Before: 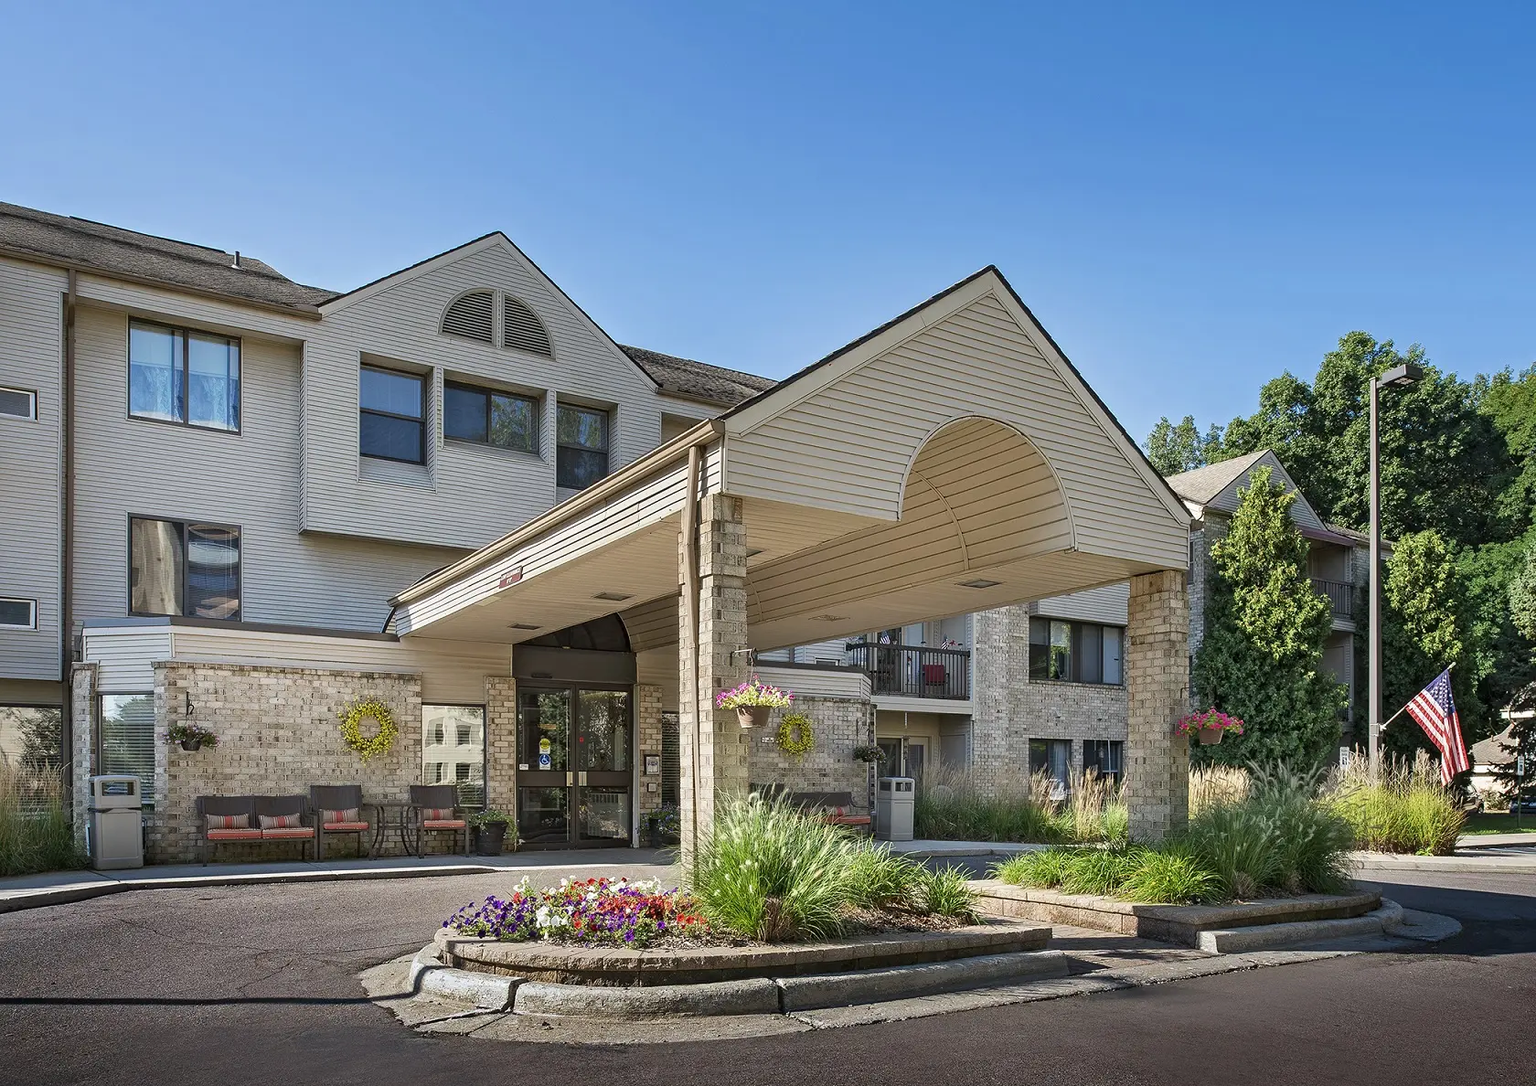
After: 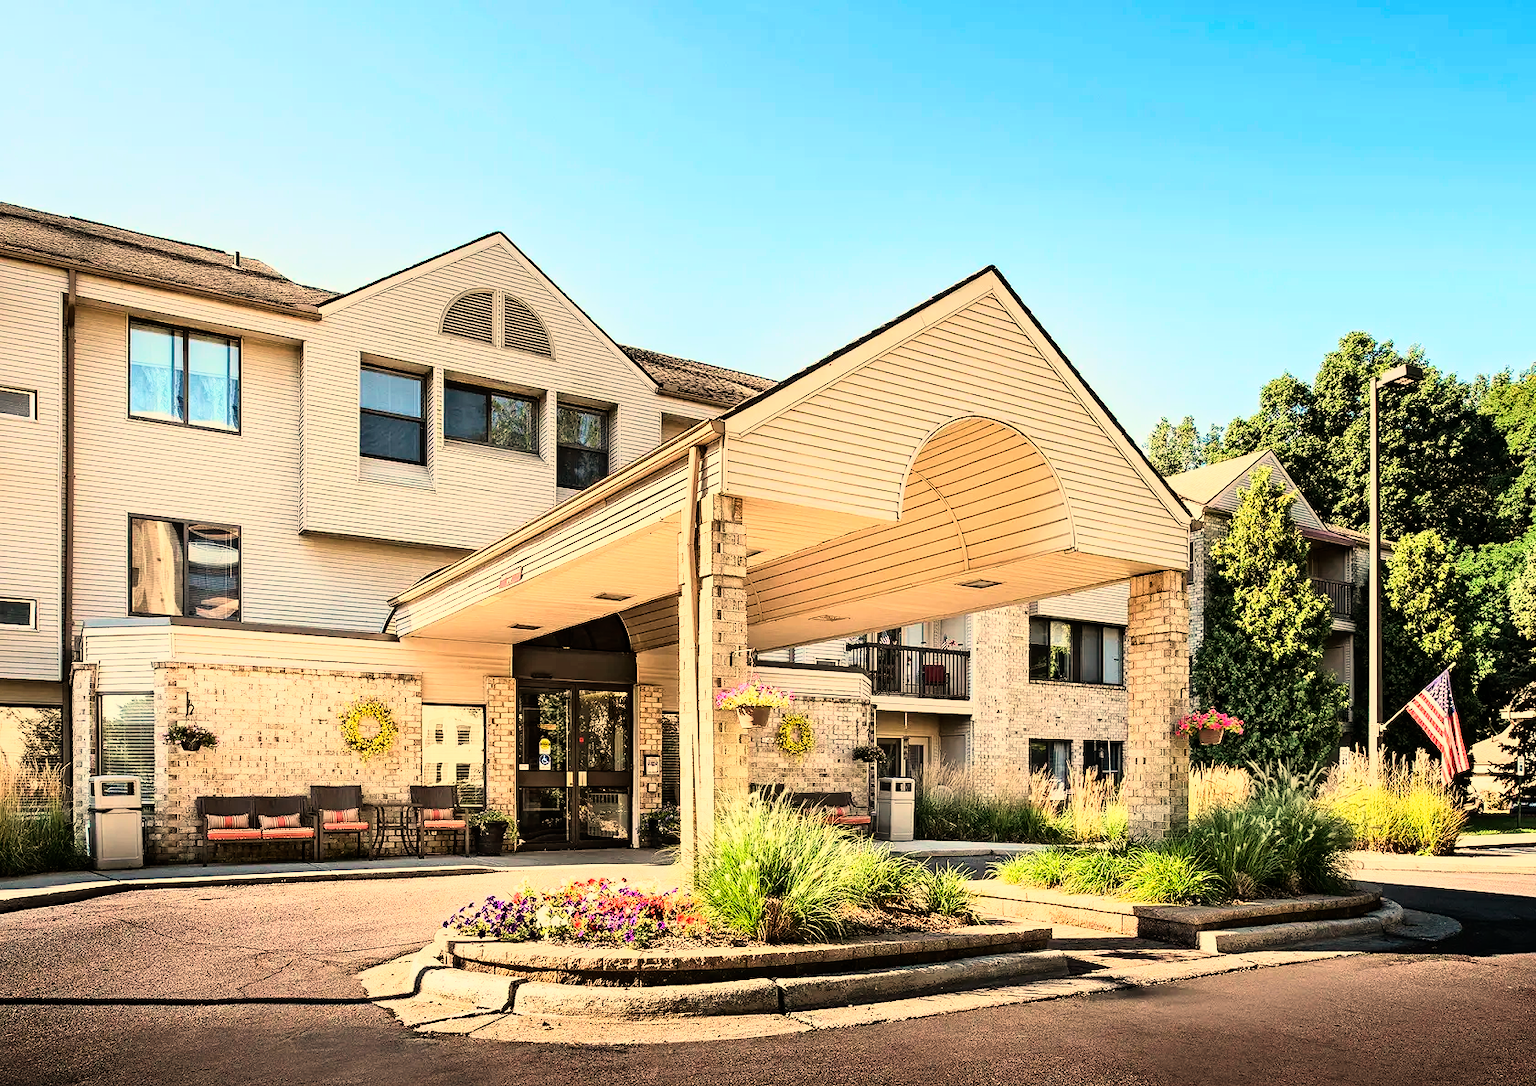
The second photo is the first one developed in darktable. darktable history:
rgb curve: curves: ch0 [(0, 0) (0.21, 0.15) (0.24, 0.21) (0.5, 0.75) (0.75, 0.96) (0.89, 0.99) (1, 1)]; ch1 [(0, 0.02) (0.21, 0.13) (0.25, 0.2) (0.5, 0.67) (0.75, 0.9) (0.89, 0.97) (1, 1)]; ch2 [(0, 0.02) (0.21, 0.13) (0.25, 0.2) (0.5, 0.67) (0.75, 0.9) (0.89, 0.97) (1, 1)], compensate middle gray true
white balance: red 1.138, green 0.996, blue 0.812
